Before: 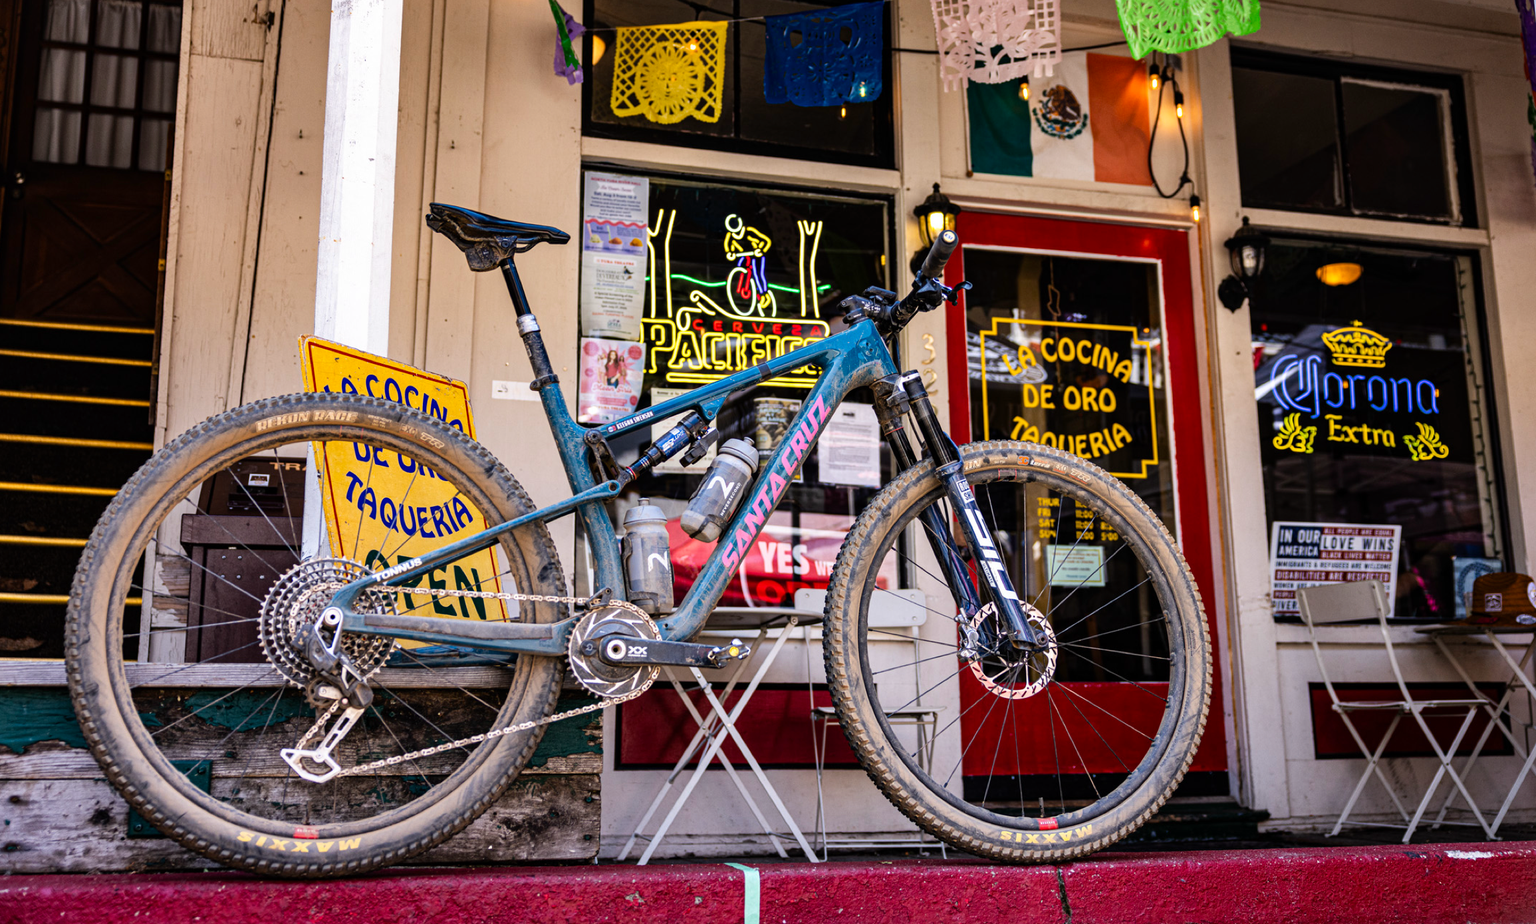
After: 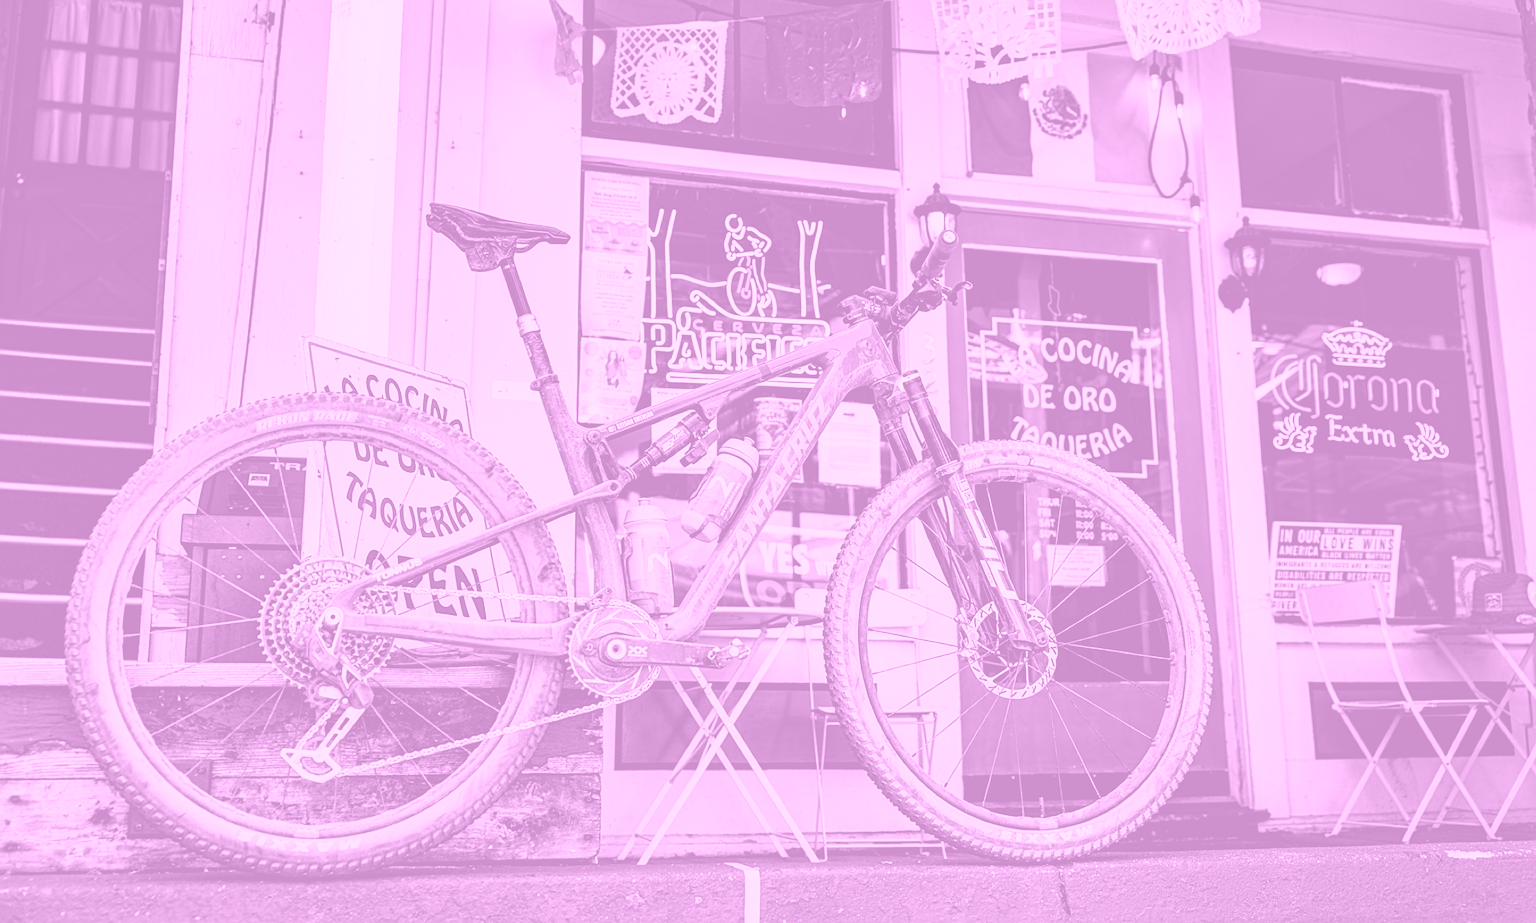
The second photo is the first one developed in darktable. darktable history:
contrast equalizer: octaves 7, y [[0.6 ×6], [0.55 ×6], [0 ×6], [0 ×6], [0 ×6]], mix 0.15
sharpen: on, module defaults
contrast brightness saturation: contrast 0.2, brightness 0.16, saturation 0.22
colorize: hue 331.2°, saturation 69%, source mix 30.28%, lightness 69.02%, version 1
